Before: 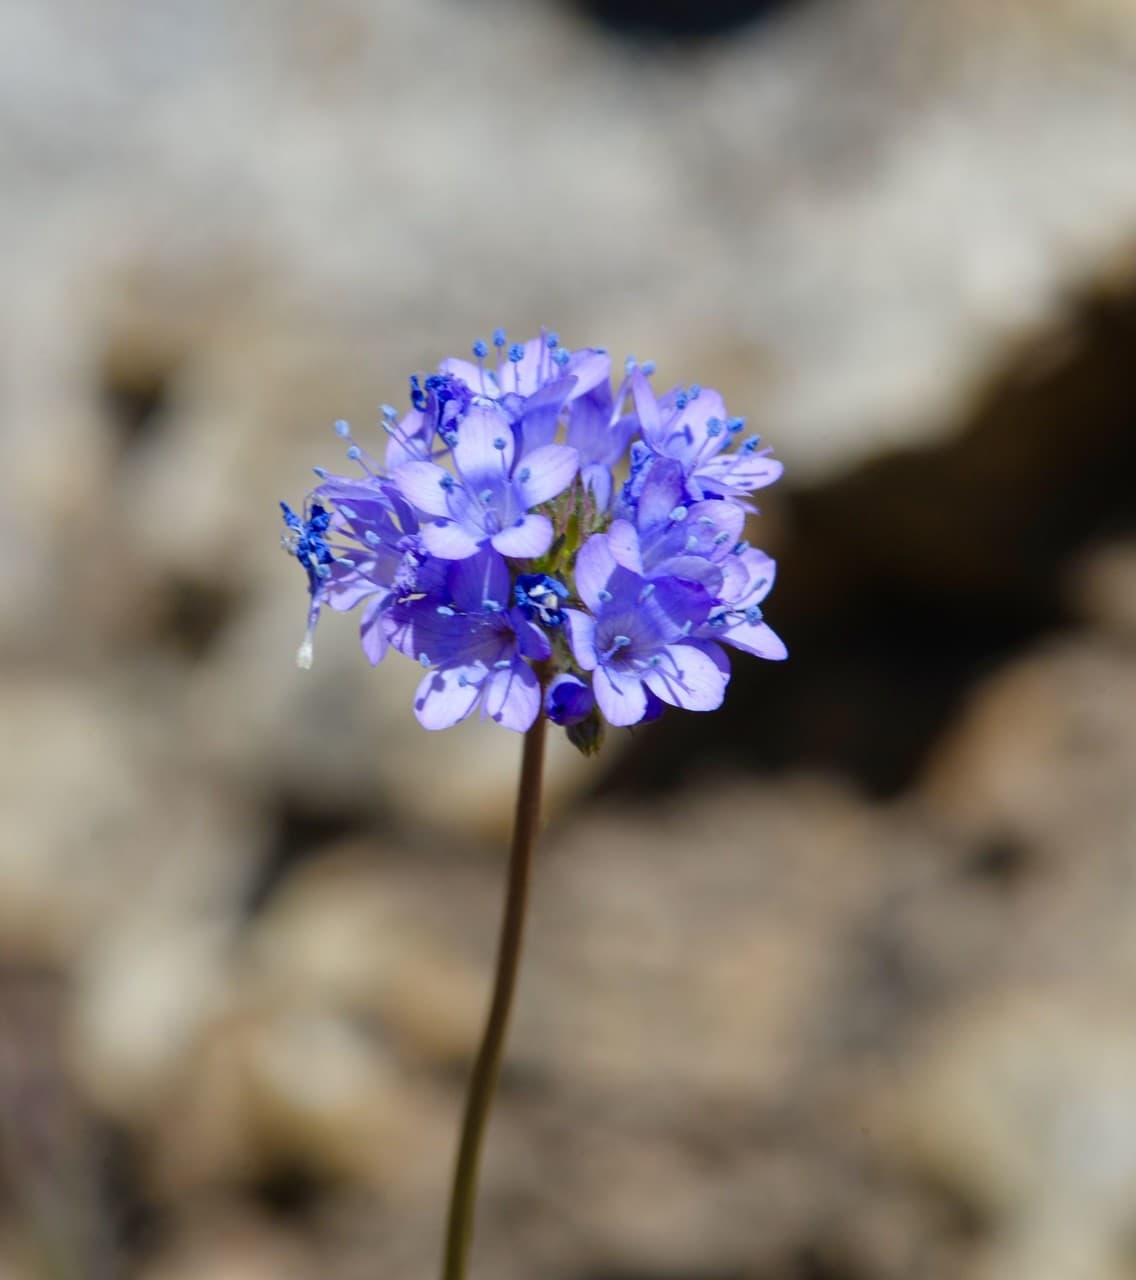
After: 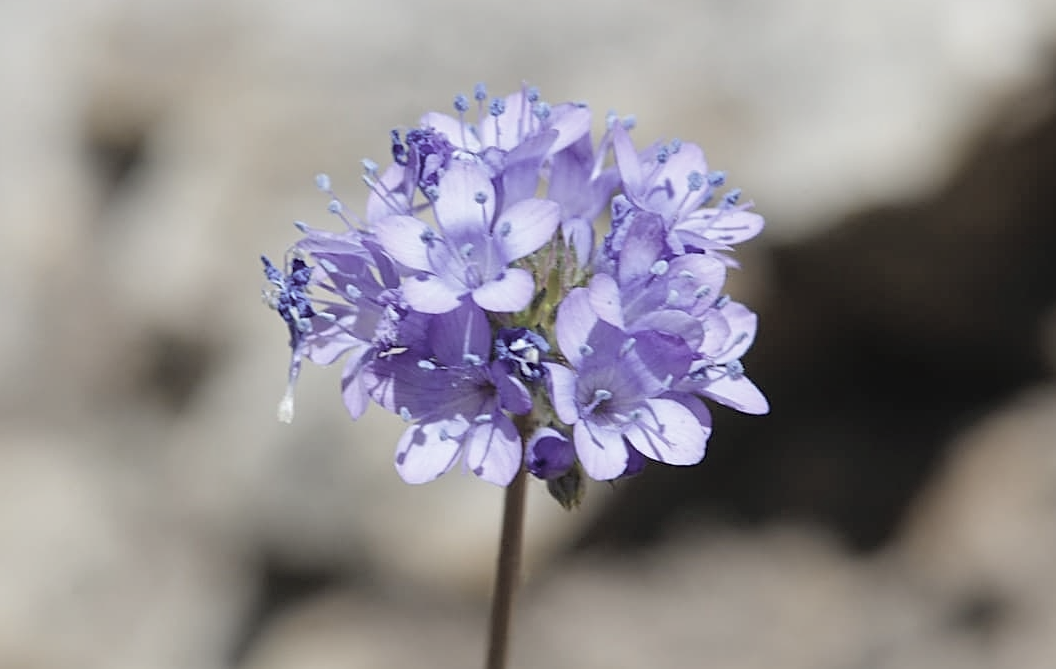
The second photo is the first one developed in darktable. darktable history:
crop: left 1.744%, top 19.225%, right 5.069%, bottom 28.357%
sharpen: on, module defaults
contrast brightness saturation: brightness 0.18, saturation -0.5
